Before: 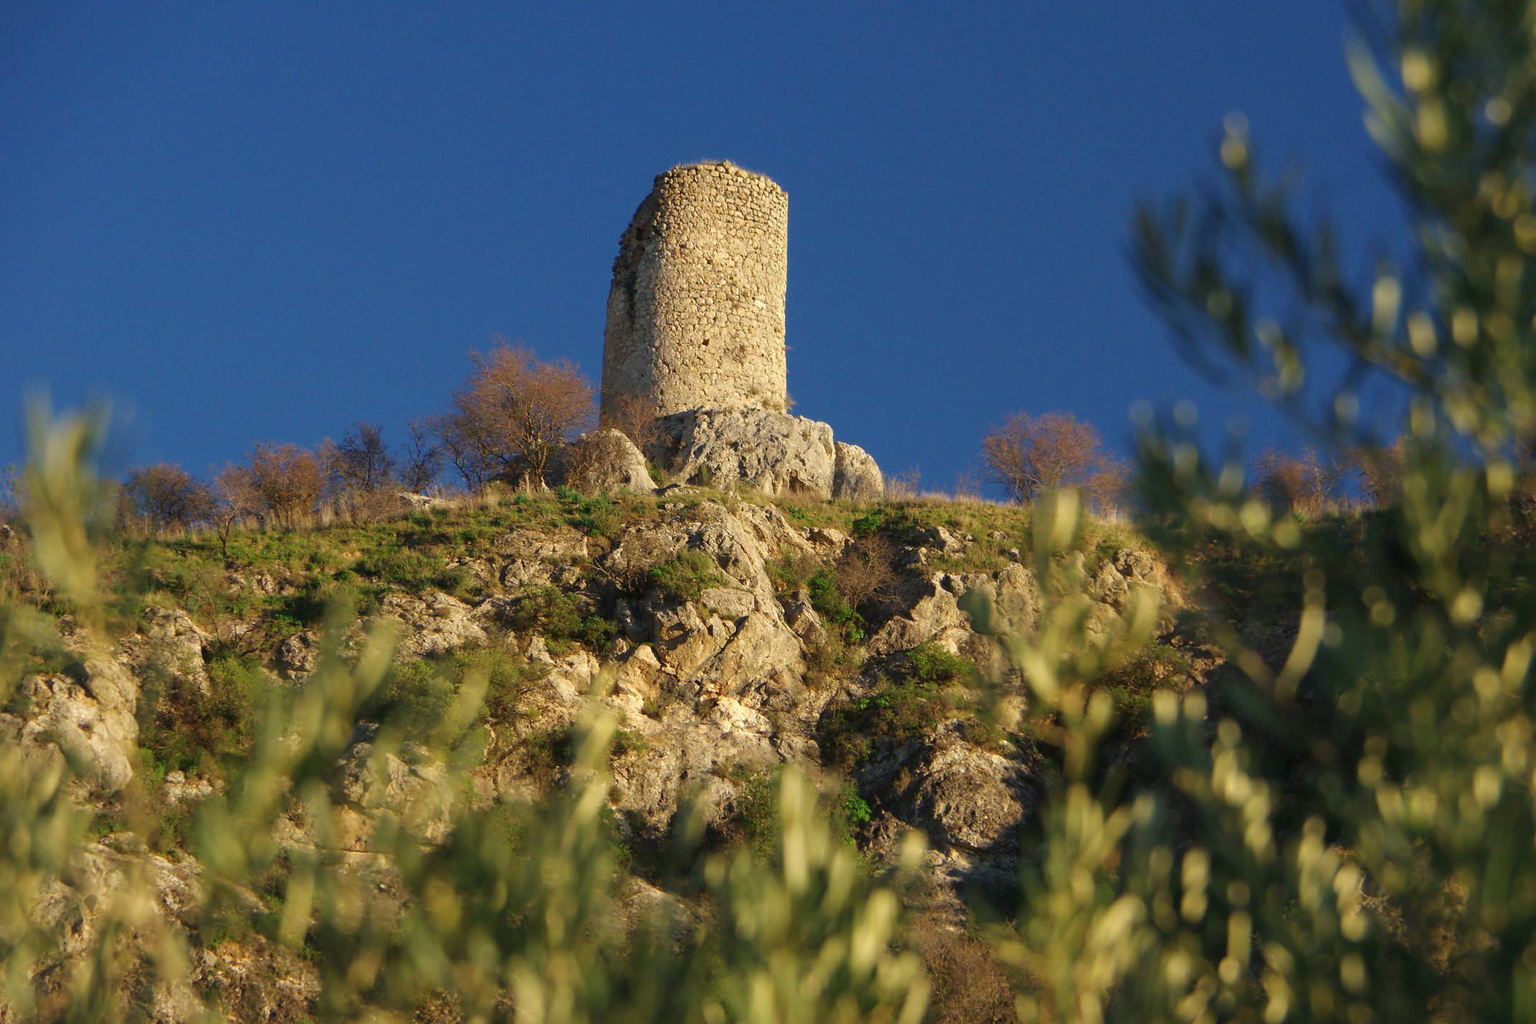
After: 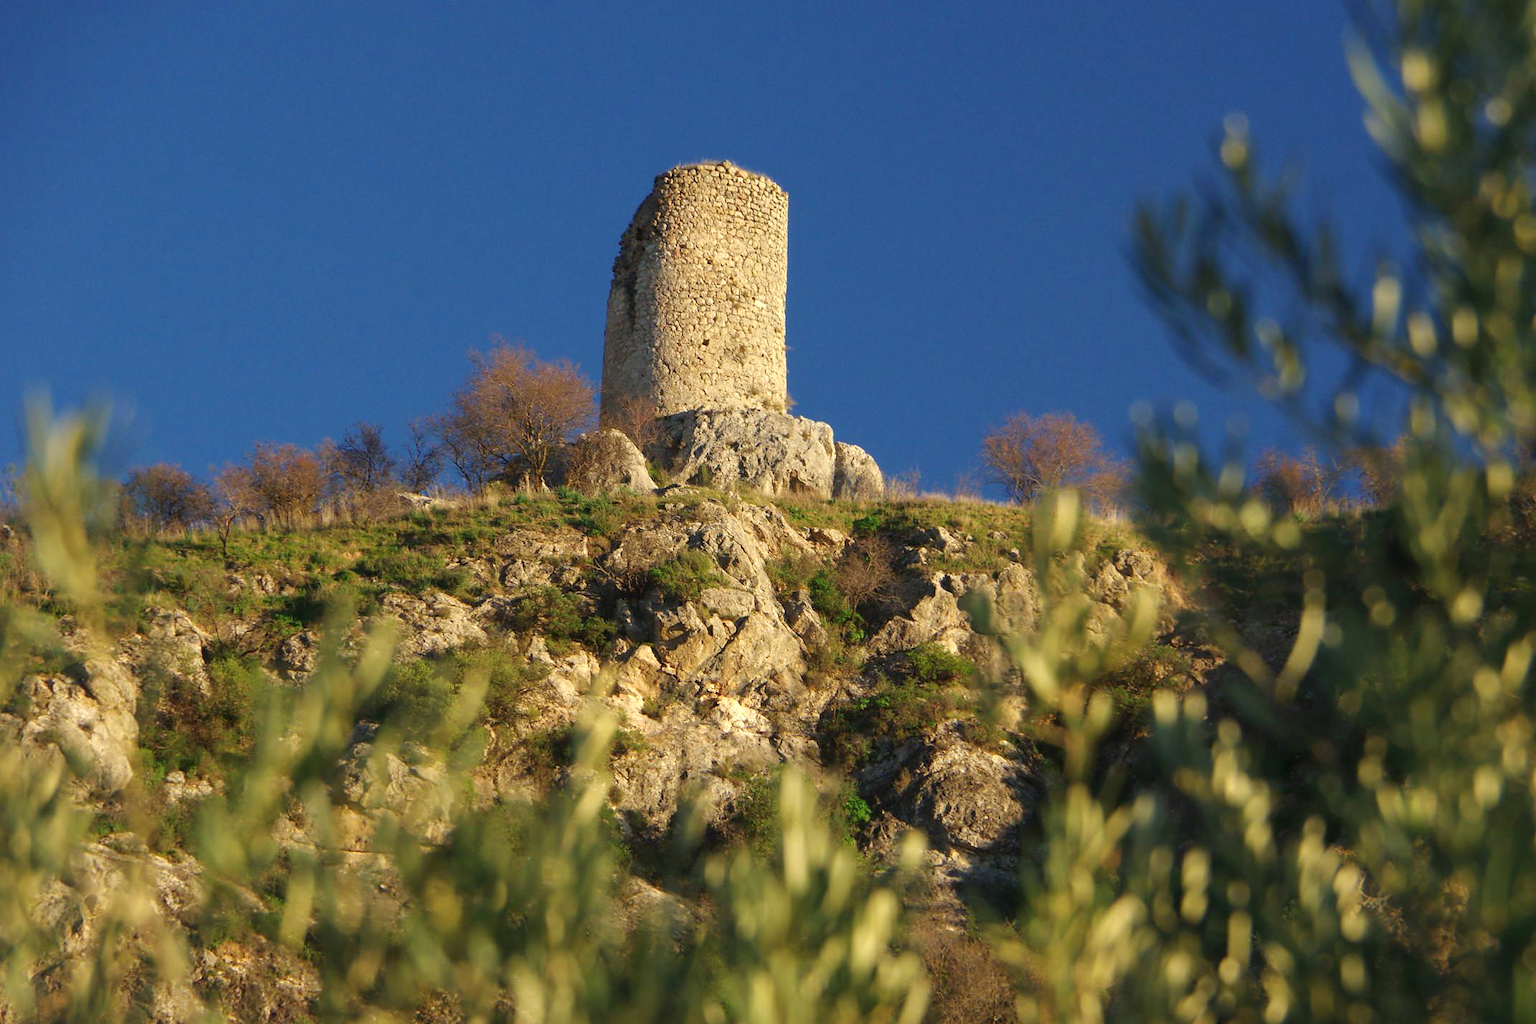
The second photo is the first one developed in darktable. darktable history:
exposure: exposure 0.201 EV, compensate highlight preservation false
color balance rgb: perceptual saturation grading › global saturation 0.785%
